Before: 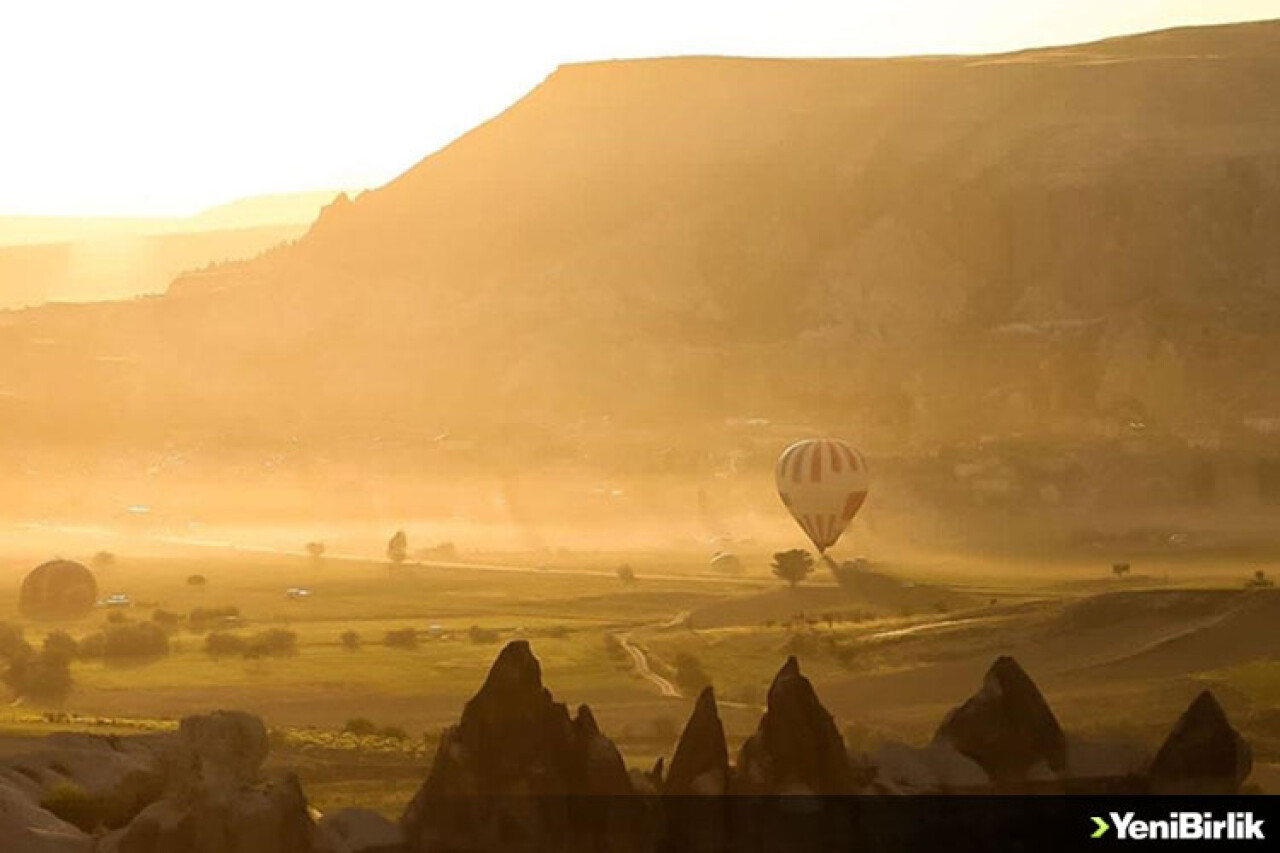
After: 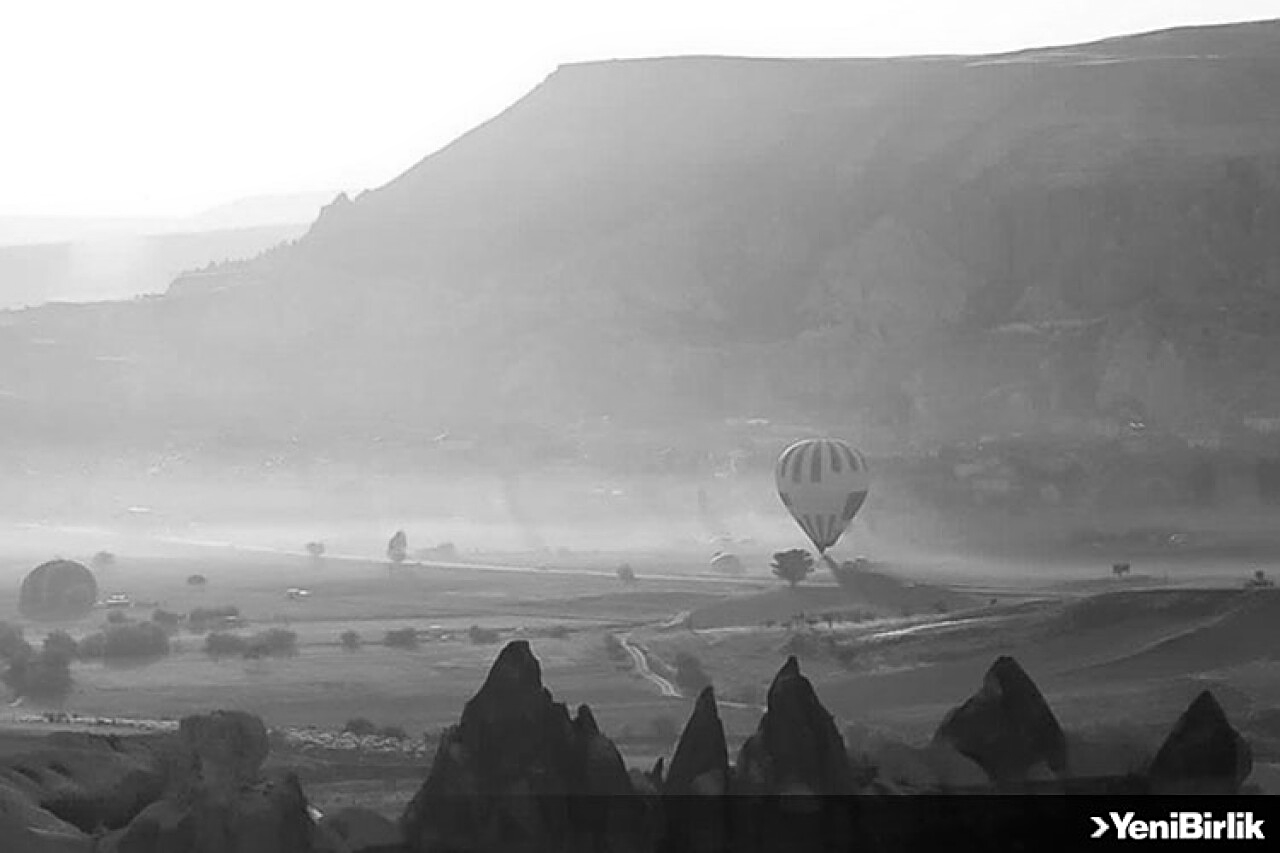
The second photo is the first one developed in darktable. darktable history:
monochrome: on, module defaults
contrast brightness saturation: saturation 0.13
sharpen: on, module defaults
